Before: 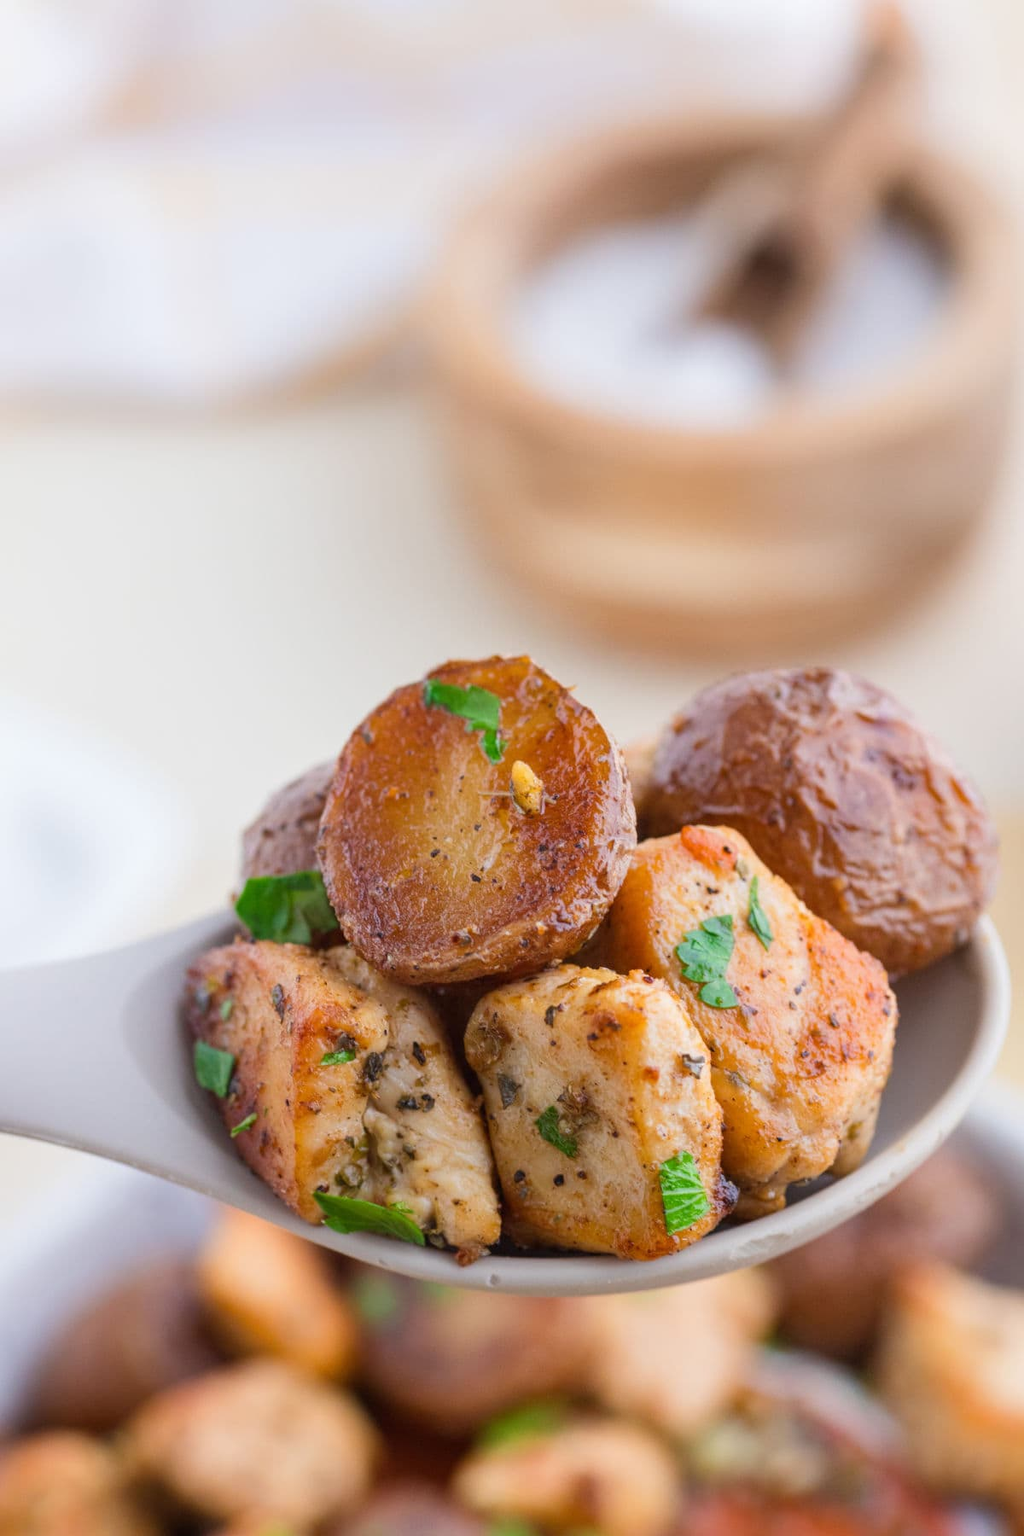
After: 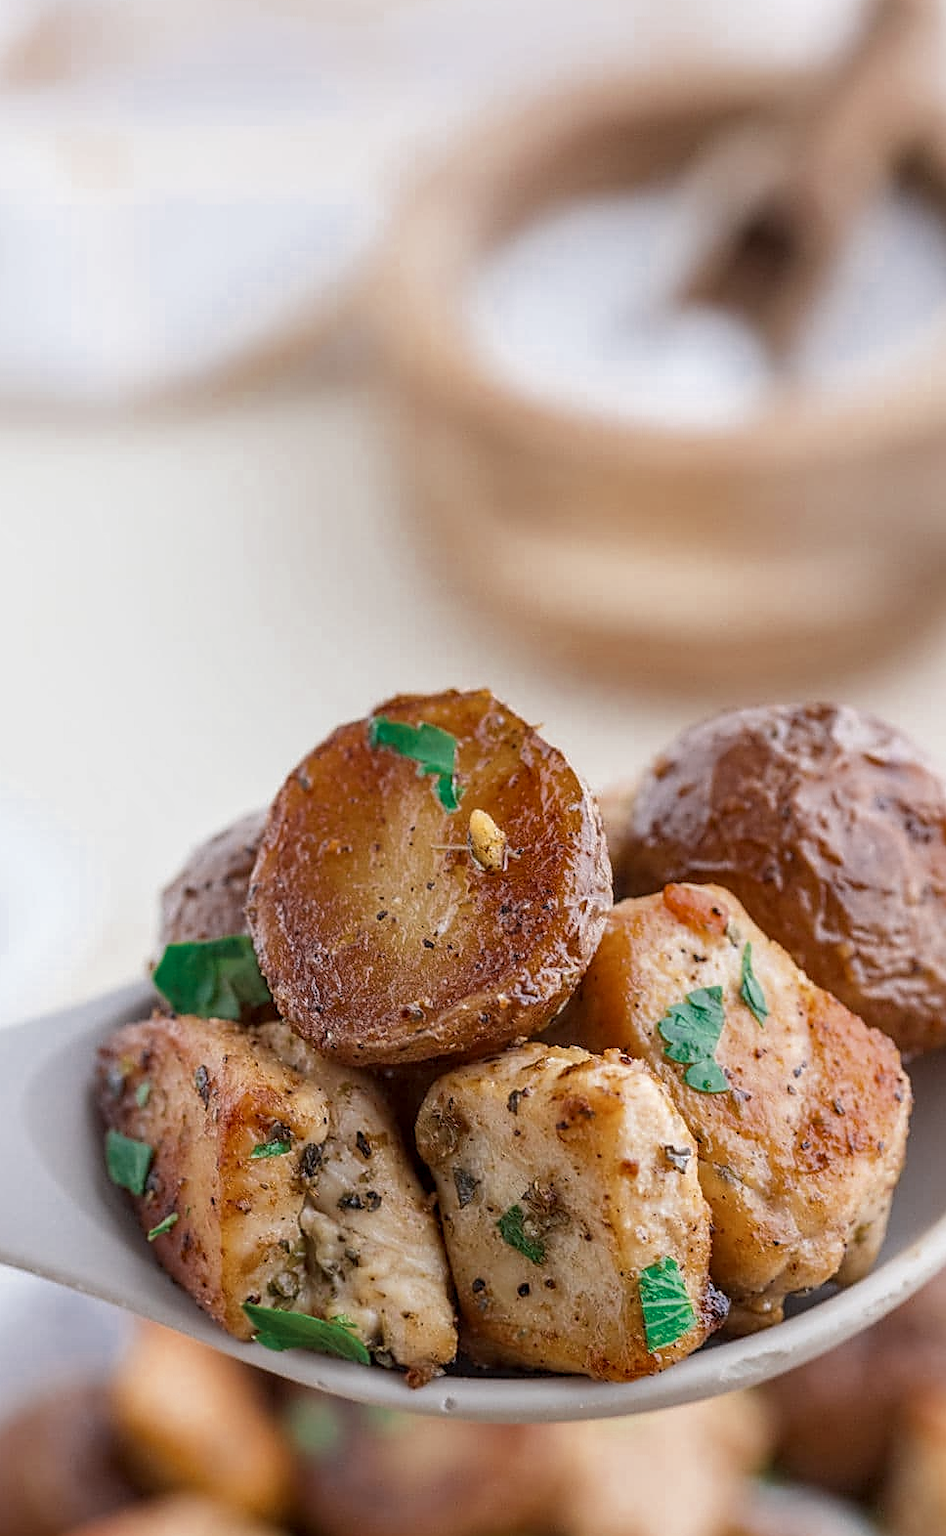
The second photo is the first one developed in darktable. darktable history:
local contrast: on, module defaults
sharpen: radius 1.415, amount 1.256, threshold 0.616
color zones: curves: ch0 [(0, 0.5) (0.125, 0.4) (0.25, 0.5) (0.375, 0.4) (0.5, 0.4) (0.625, 0.35) (0.75, 0.35) (0.875, 0.5)]; ch1 [(0, 0.35) (0.125, 0.45) (0.25, 0.35) (0.375, 0.35) (0.5, 0.35) (0.625, 0.35) (0.75, 0.45) (0.875, 0.35)]; ch2 [(0, 0.6) (0.125, 0.5) (0.25, 0.5) (0.375, 0.6) (0.5, 0.6) (0.625, 0.5) (0.75, 0.5) (0.875, 0.5)]
crop: left 9.932%, top 3.545%, right 9.295%, bottom 9.102%
